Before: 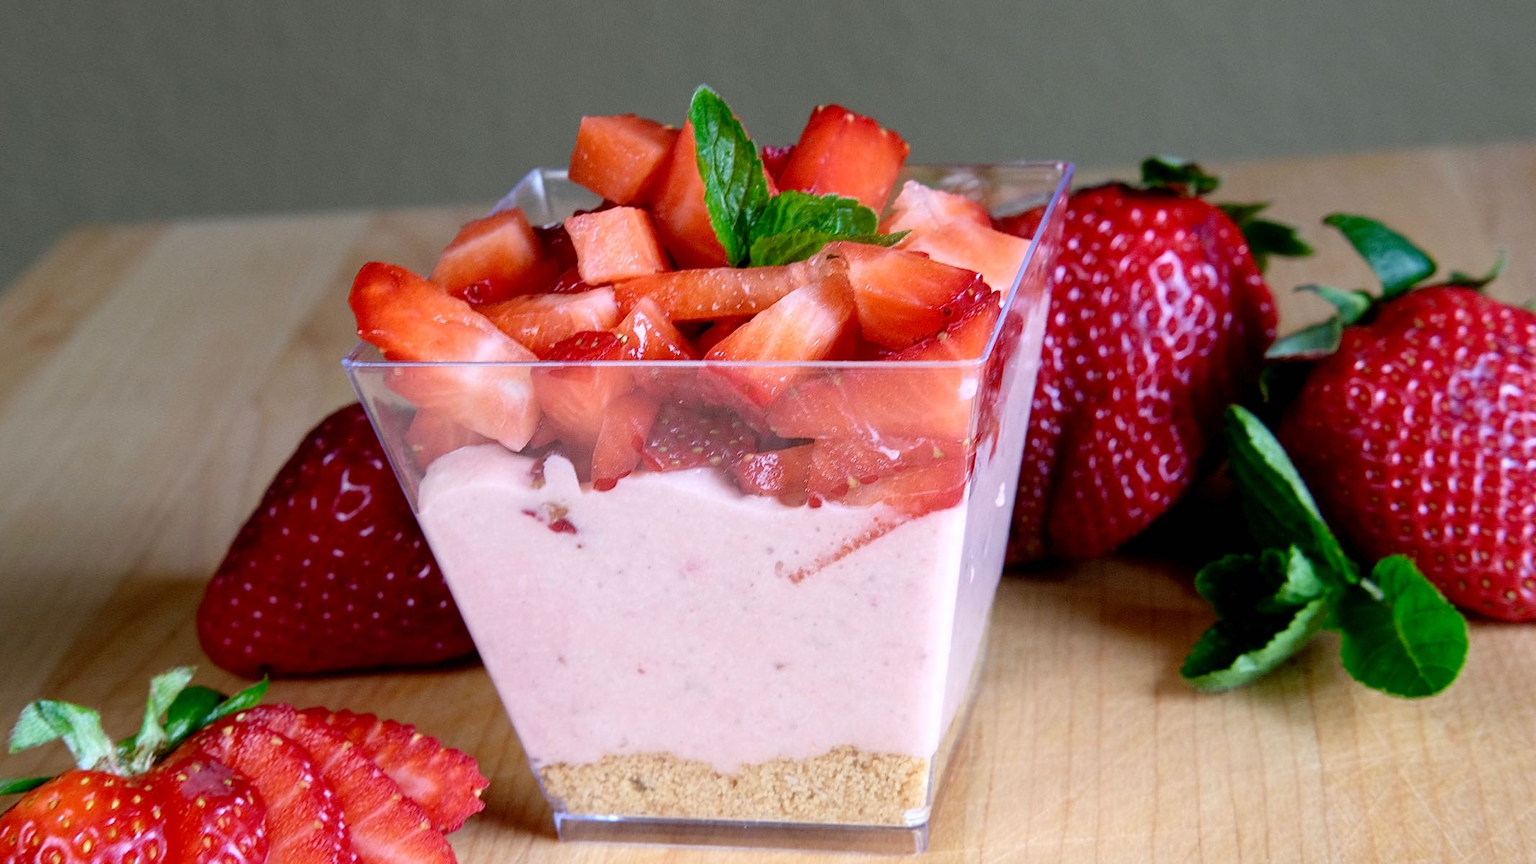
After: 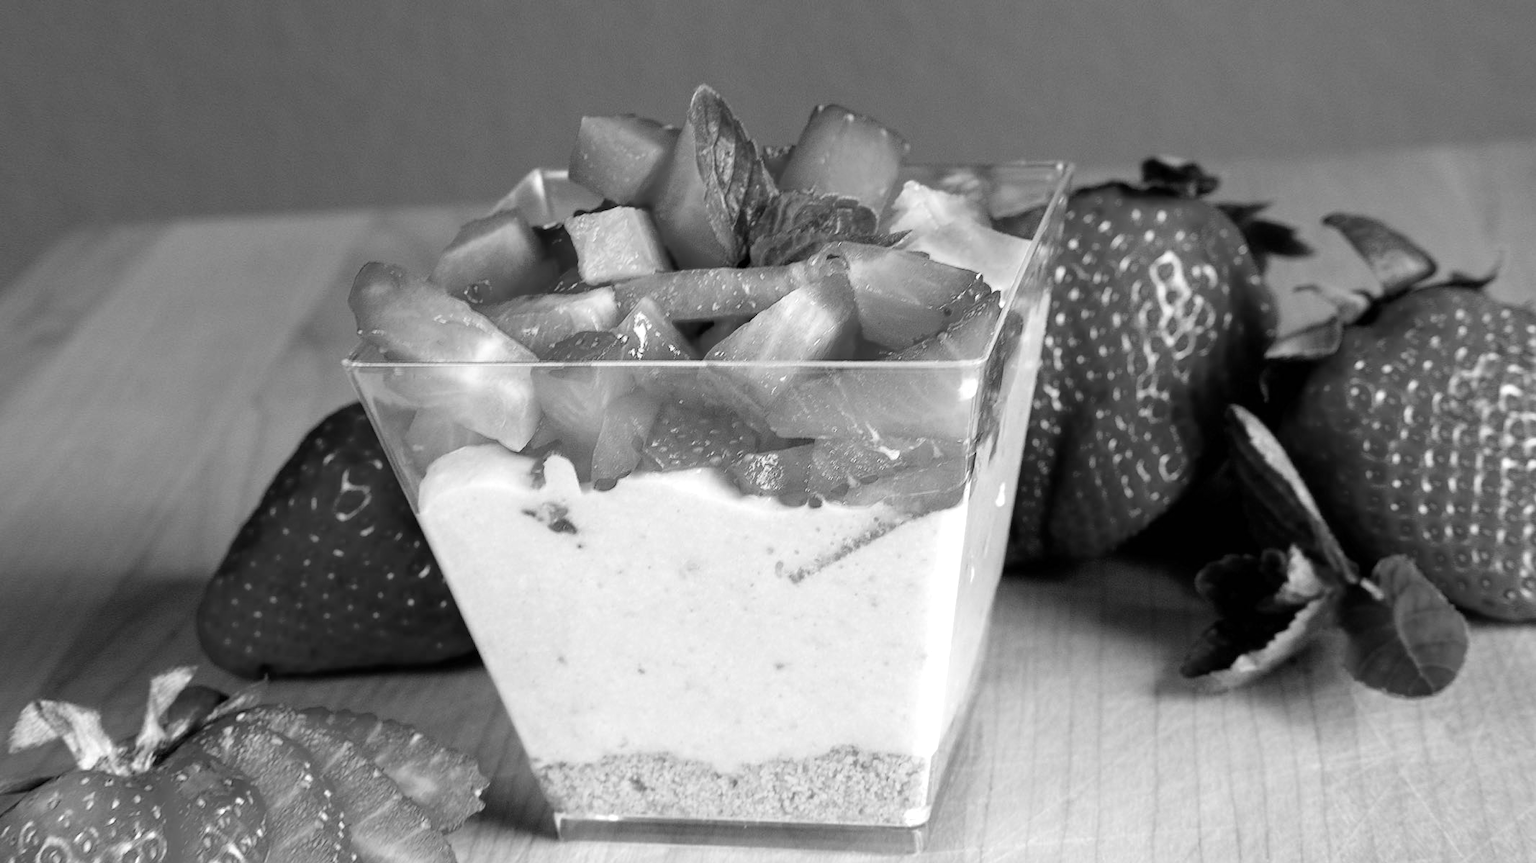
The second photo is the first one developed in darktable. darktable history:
exposure: exposure 0.29 EV, compensate highlight preservation false
color calibration: output gray [0.267, 0.423, 0.261, 0], illuminant same as pipeline (D50), adaptation none (bypass)
